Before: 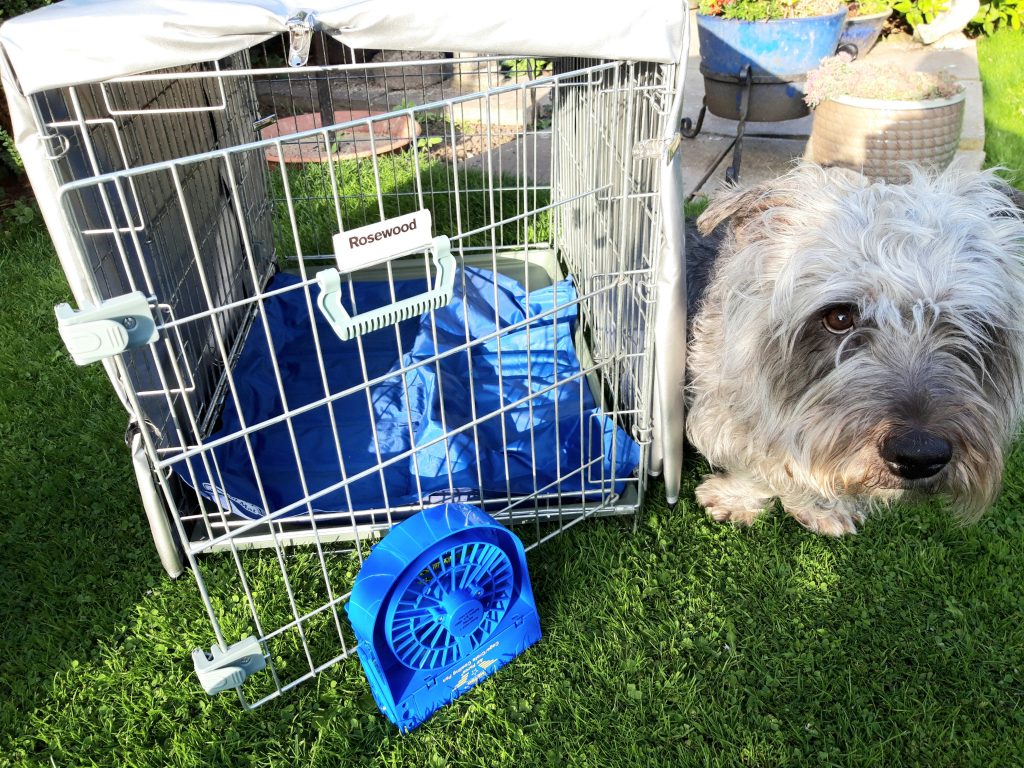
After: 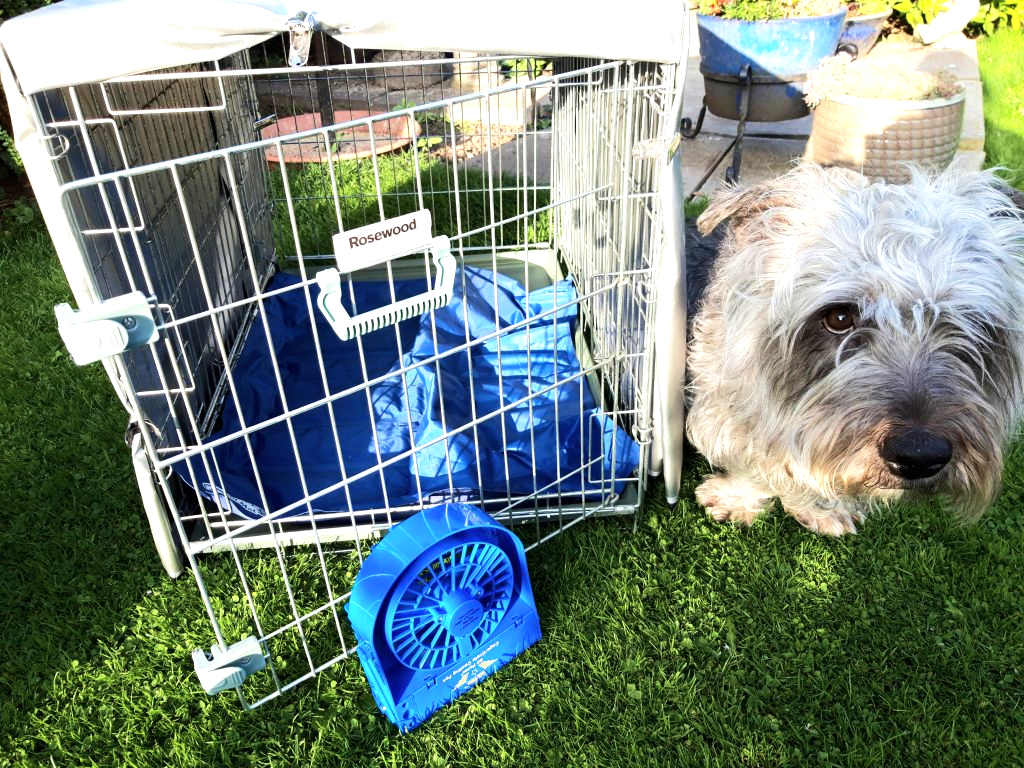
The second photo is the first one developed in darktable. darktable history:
velvia: on, module defaults
tone equalizer: -8 EV -0.417 EV, -7 EV -0.389 EV, -6 EV -0.333 EV, -5 EV -0.222 EV, -3 EV 0.222 EV, -2 EV 0.333 EV, -1 EV 0.389 EV, +0 EV 0.417 EV, edges refinement/feathering 500, mask exposure compensation -1.57 EV, preserve details no
